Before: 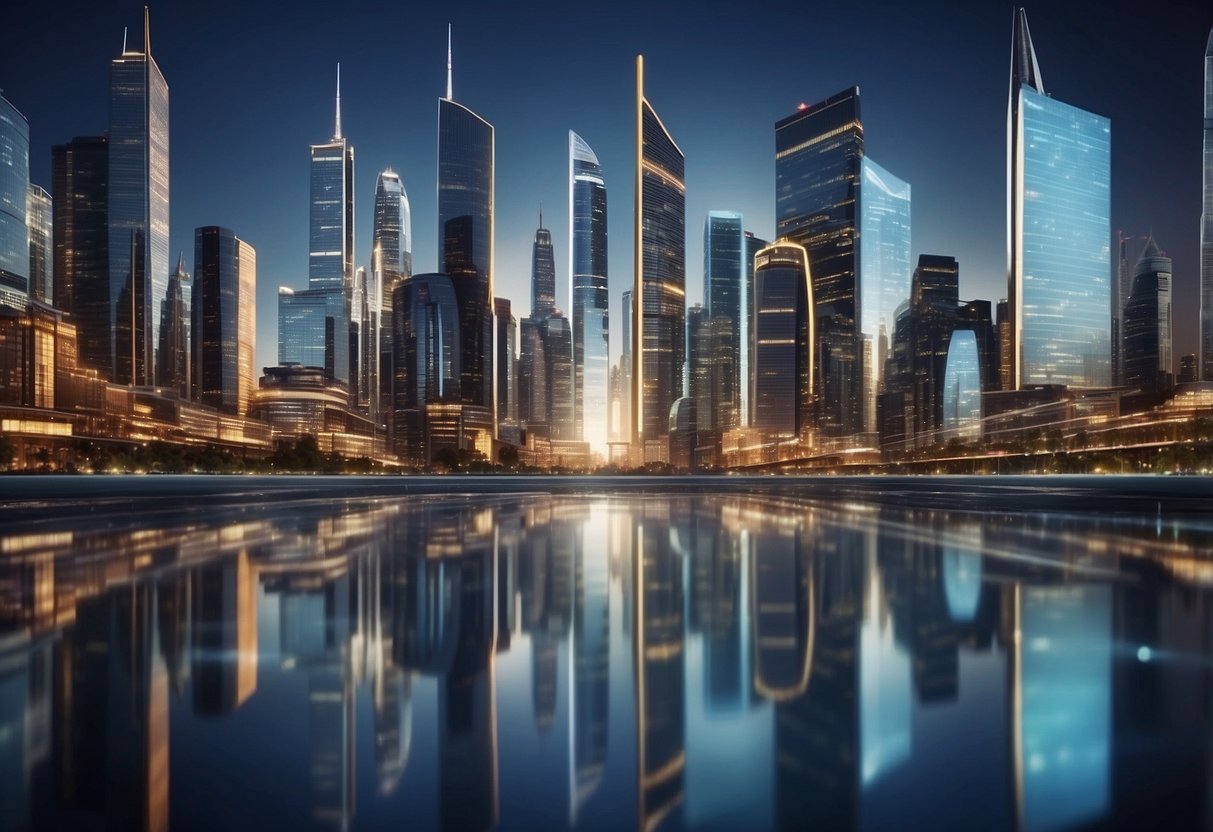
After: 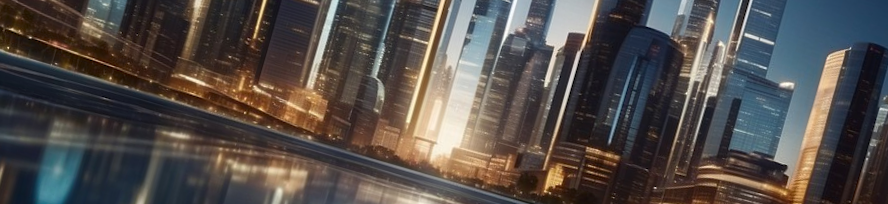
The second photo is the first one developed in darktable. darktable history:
crop and rotate: angle 16.12°, top 30.835%, bottom 35.653%
shadows and highlights: shadows -70, highlights 35, soften with gaussian
